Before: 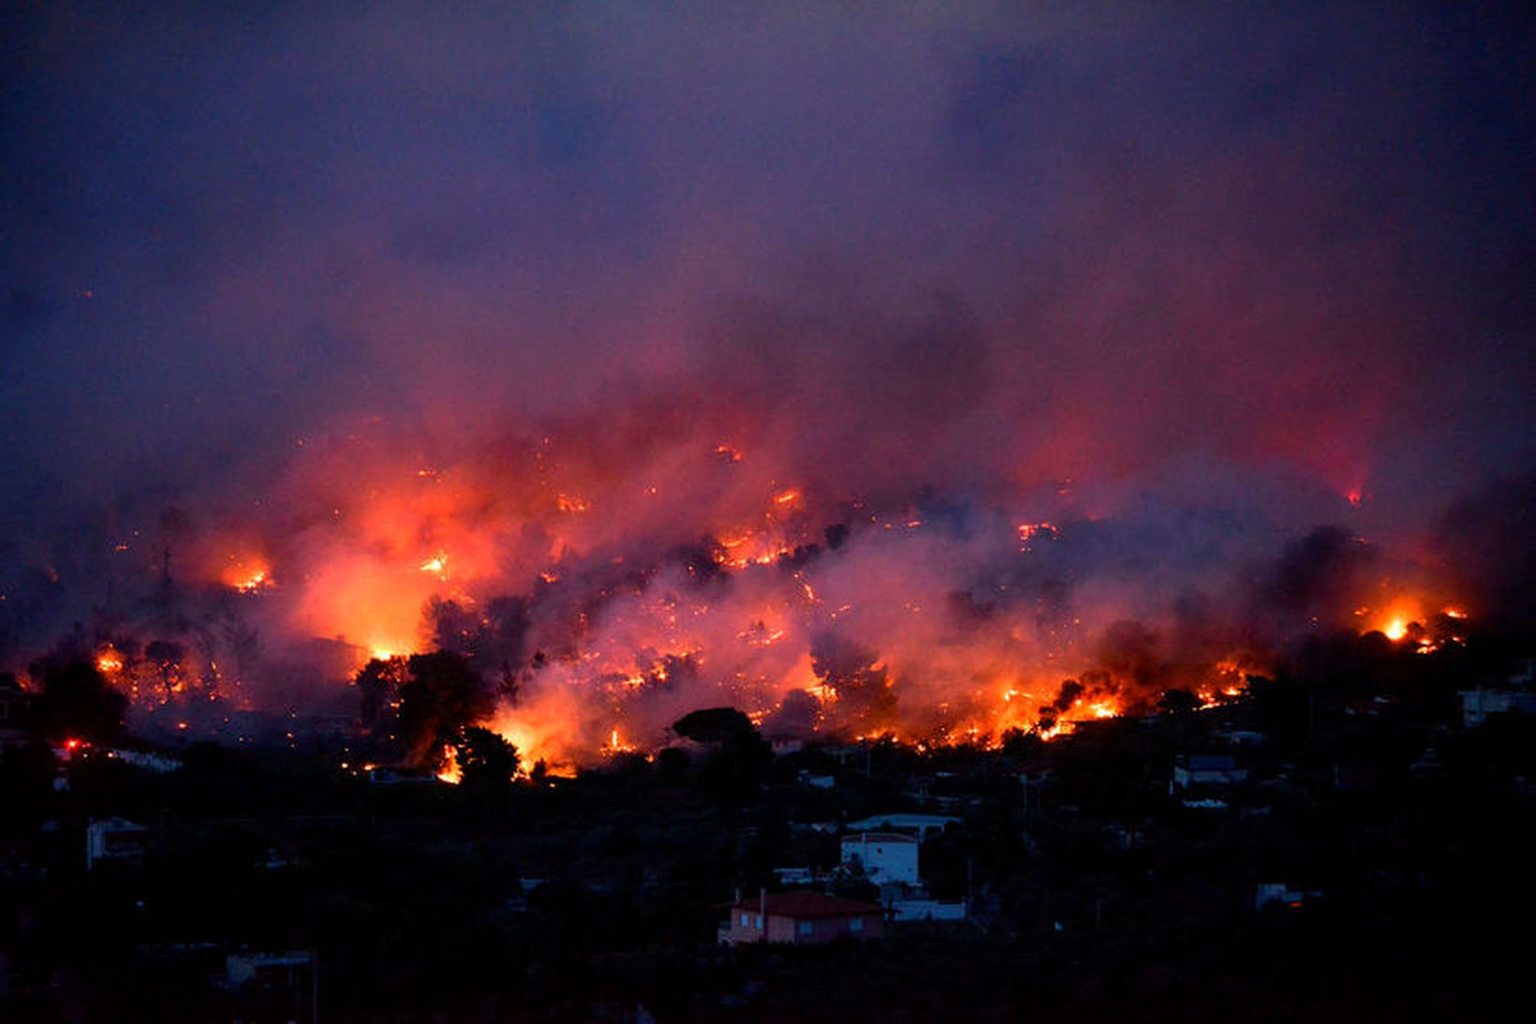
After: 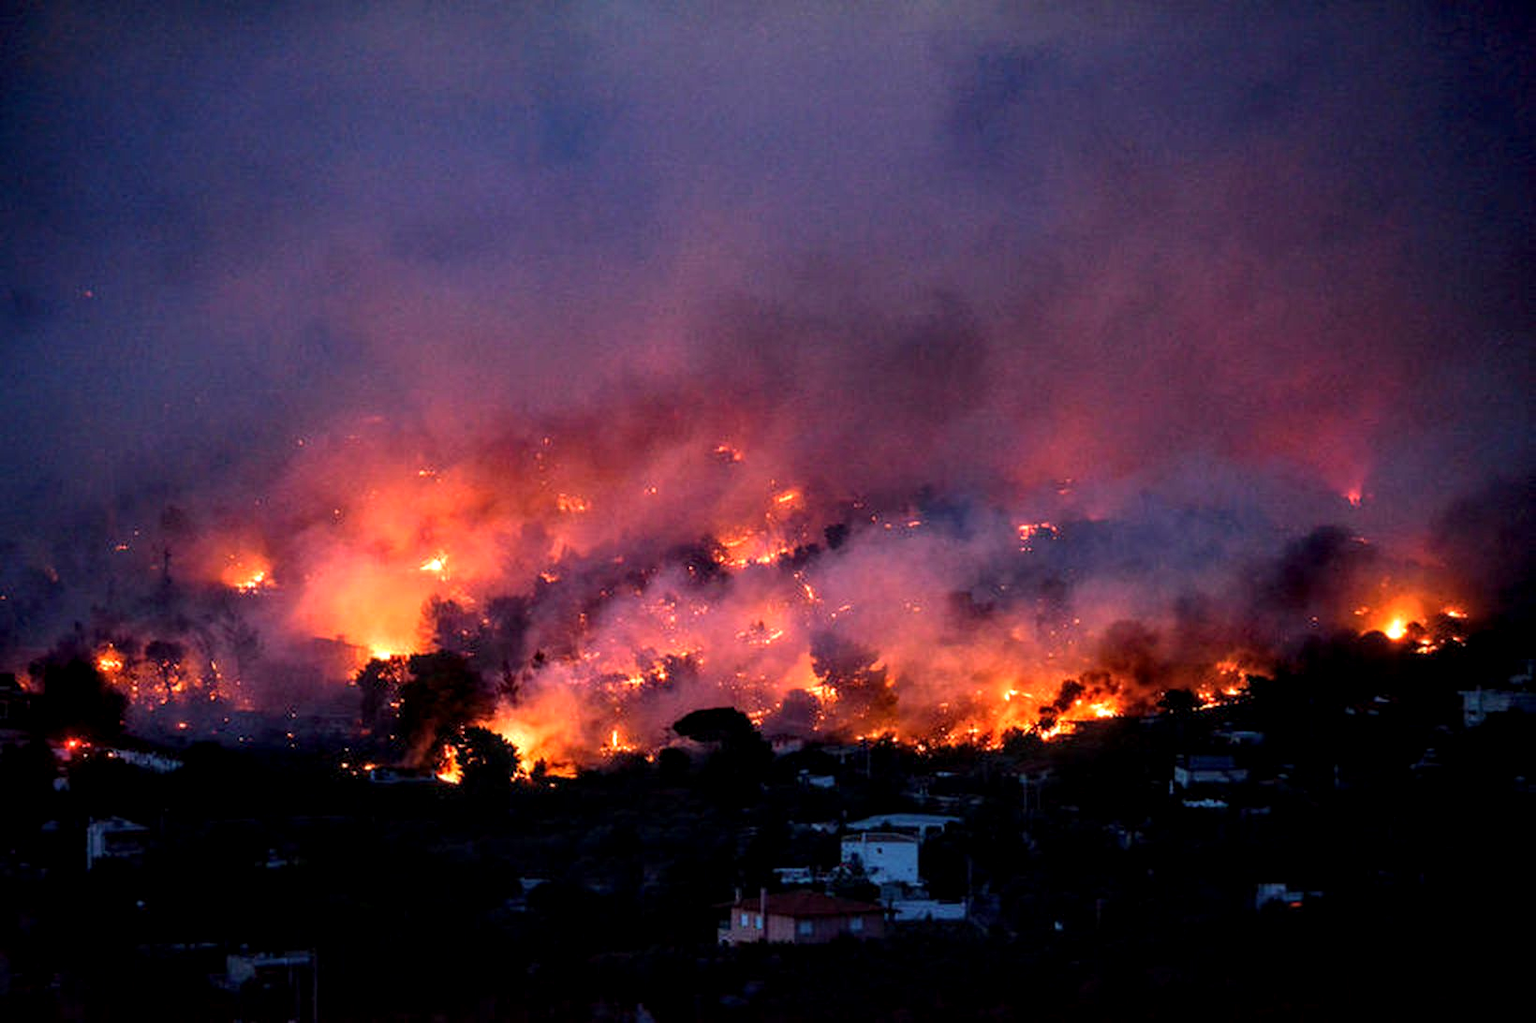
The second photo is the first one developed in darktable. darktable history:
exposure: exposure 0.3 EV, compensate highlight preservation false
local contrast: highlights 61%, detail 143%, midtone range 0.428
